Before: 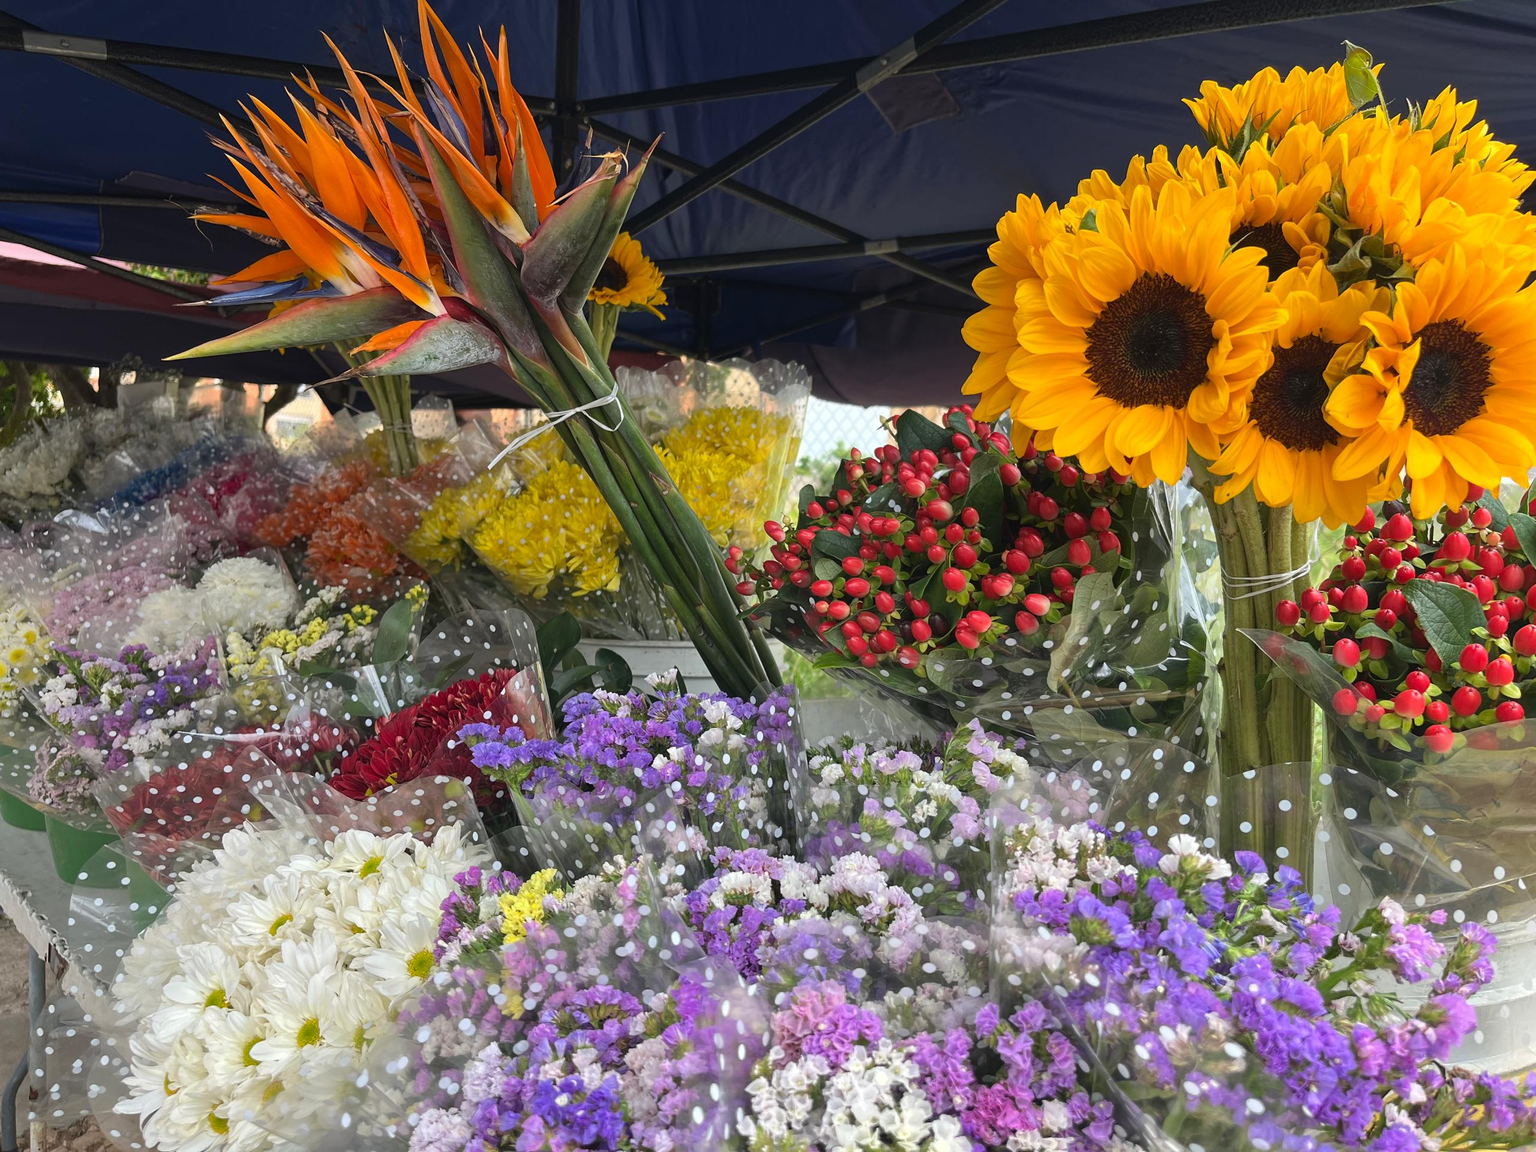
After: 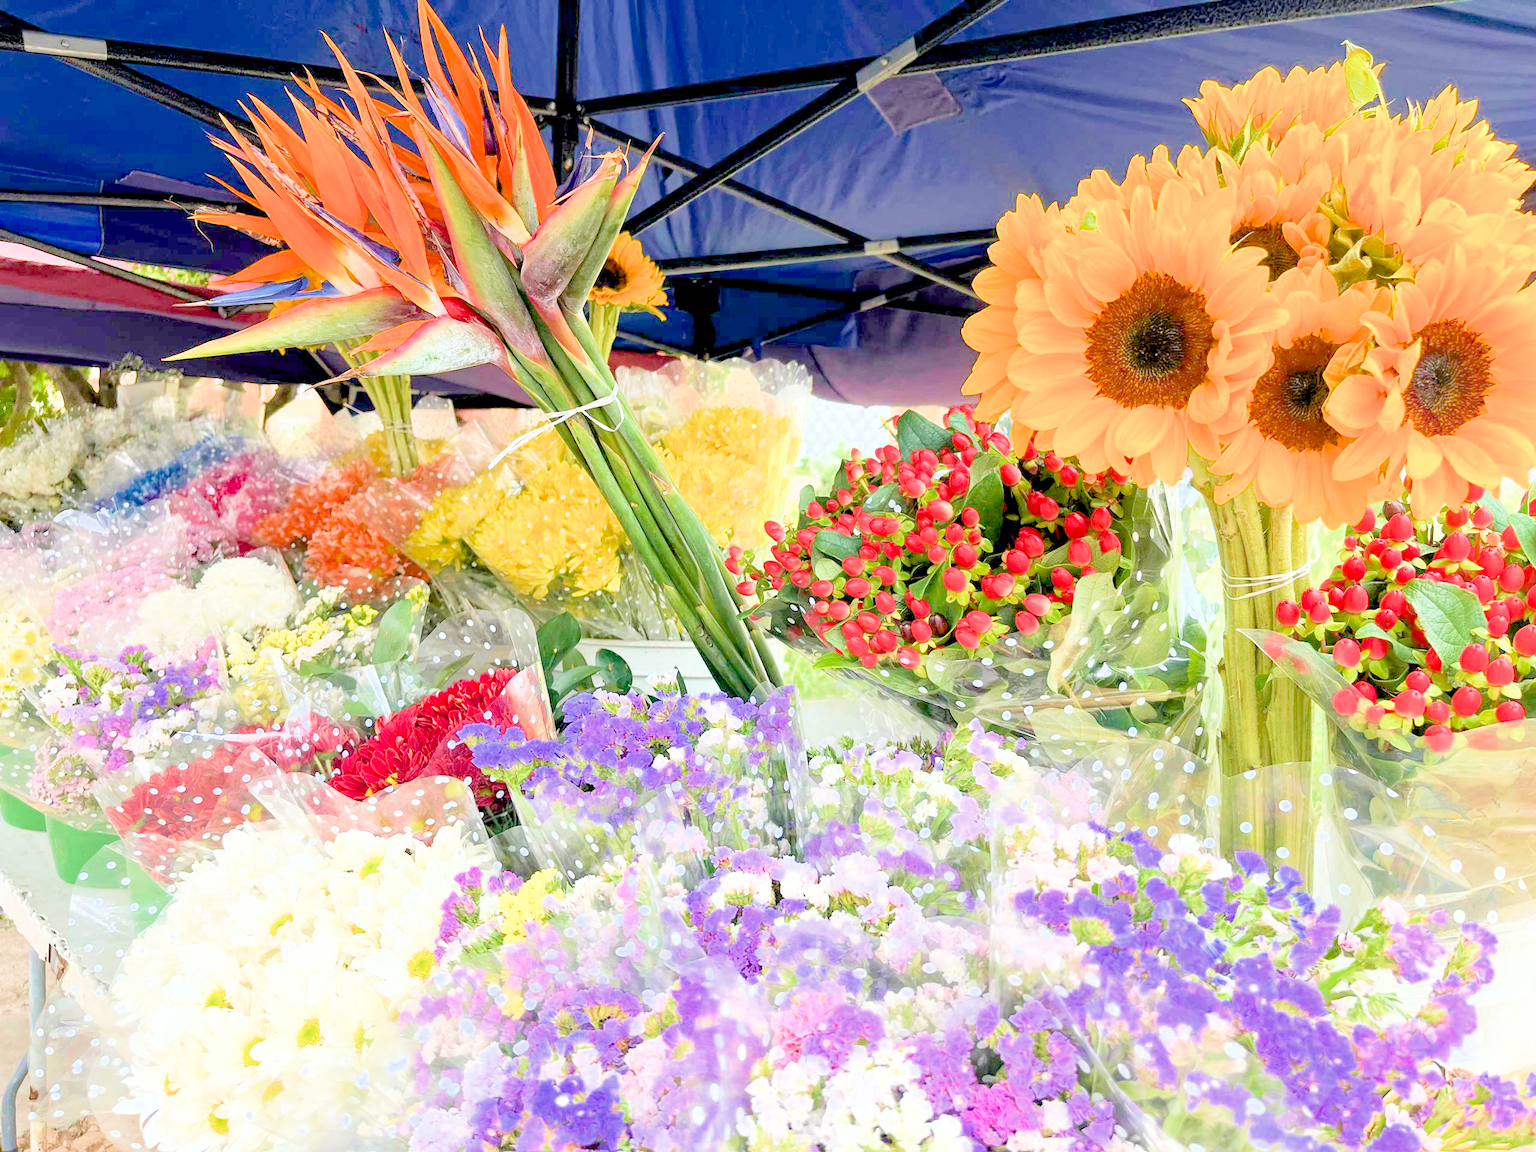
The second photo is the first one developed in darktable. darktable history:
velvia: on, module defaults
filmic rgb: middle gray luminance 3.44%, black relative exposure -5.92 EV, white relative exposure 6.33 EV, threshold 6 EV, dynamic range scaling 22.4%, target black luminance 0%, hardness 2.33, latitude 45.85%, contrast 0.78, highlights saturation mix 100%, shadows ↔ highlights balance 0.033%, add noise in highlights 0, preserve chrominance max RGB, color science v3 (2019), use custom middle-gray values true, iterations of high-quality reconstruction 0, contrast in highlights soft, enable highlight reconstruction true
exposure: black level correction 0.009, exposure 1.425 EV, compensate highlight preservation false
